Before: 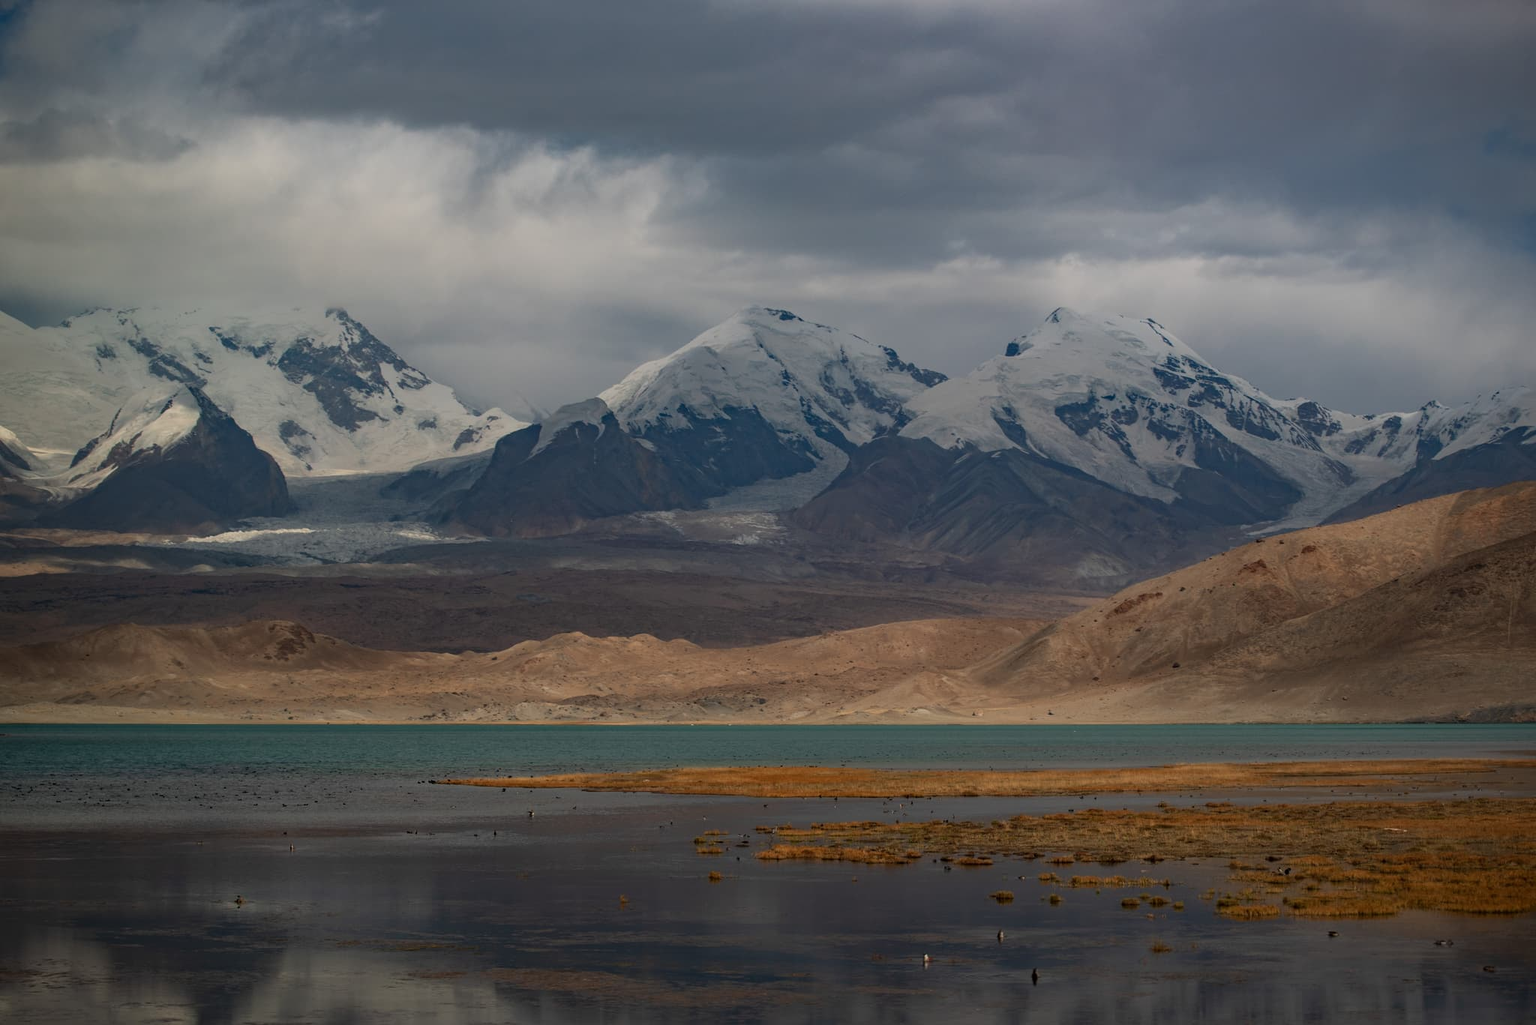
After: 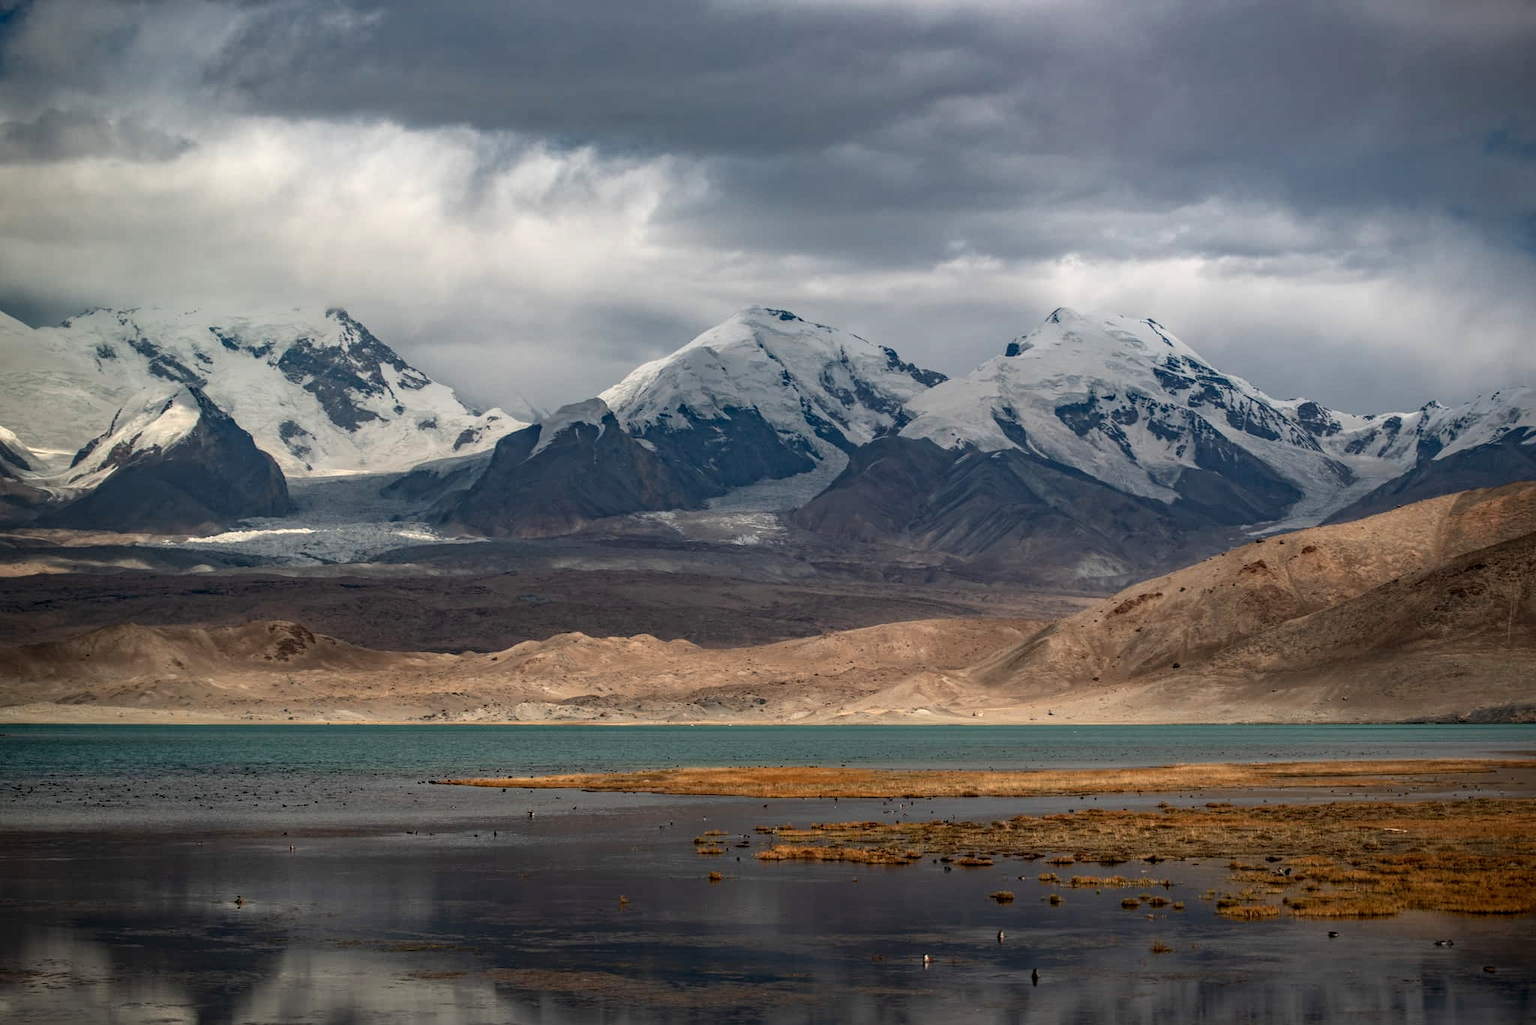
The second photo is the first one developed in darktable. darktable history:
exposure: exposure 0.429 EV, compensate highlight preservation false
local contrast: detail 154%
